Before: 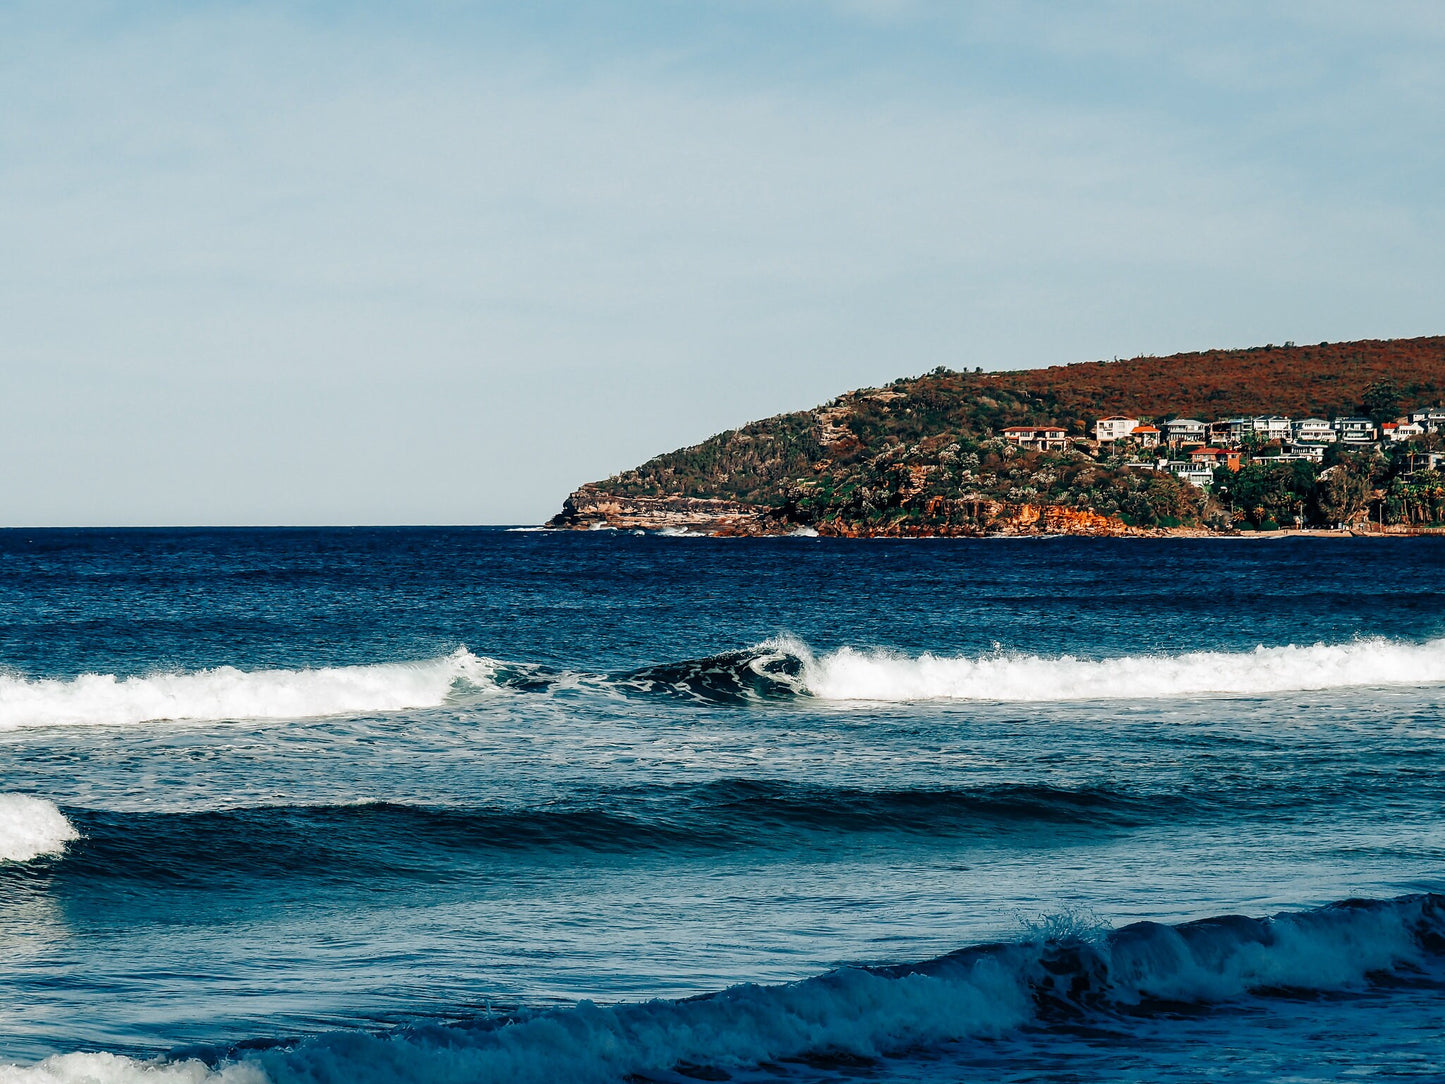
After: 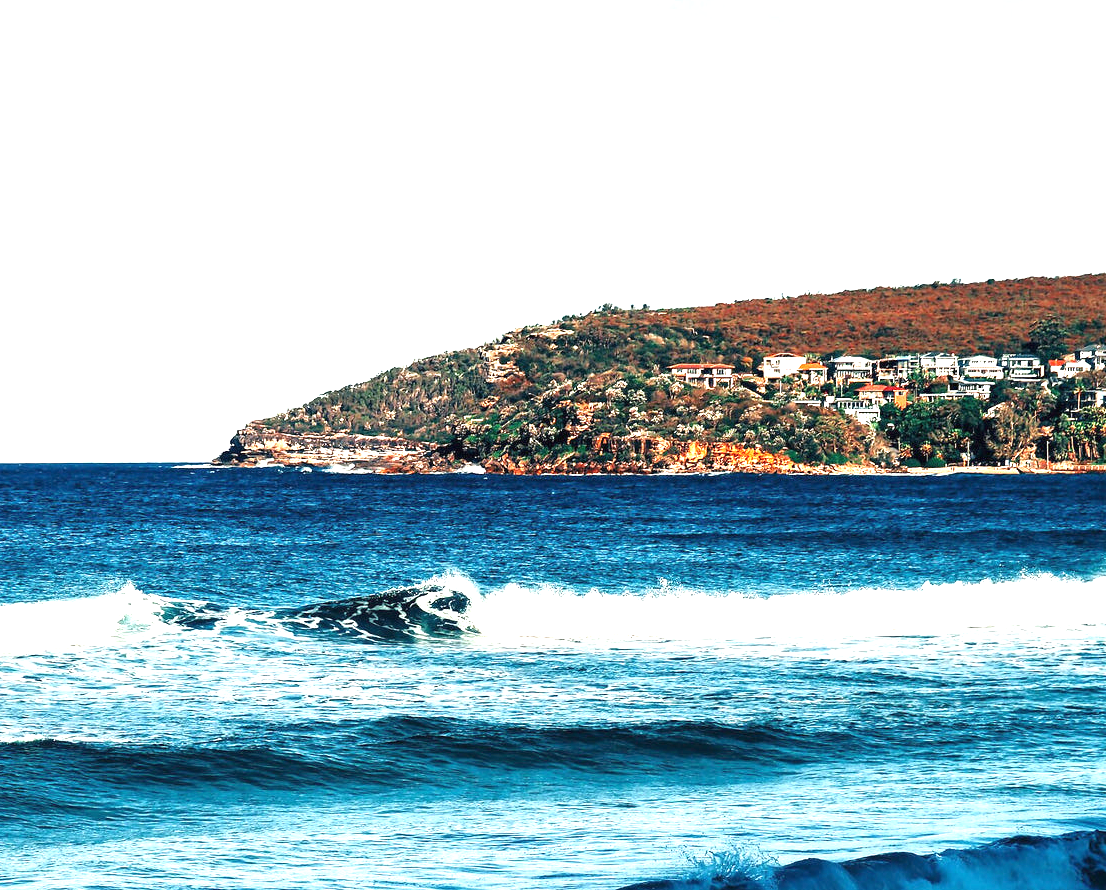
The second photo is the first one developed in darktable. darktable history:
exposure: black level correction 0, exposure 1.7 EV, compensate exposure bias true, compensate highlight preservation false
crop: left 23.095%, top 5.827%, bottom 11.854%
